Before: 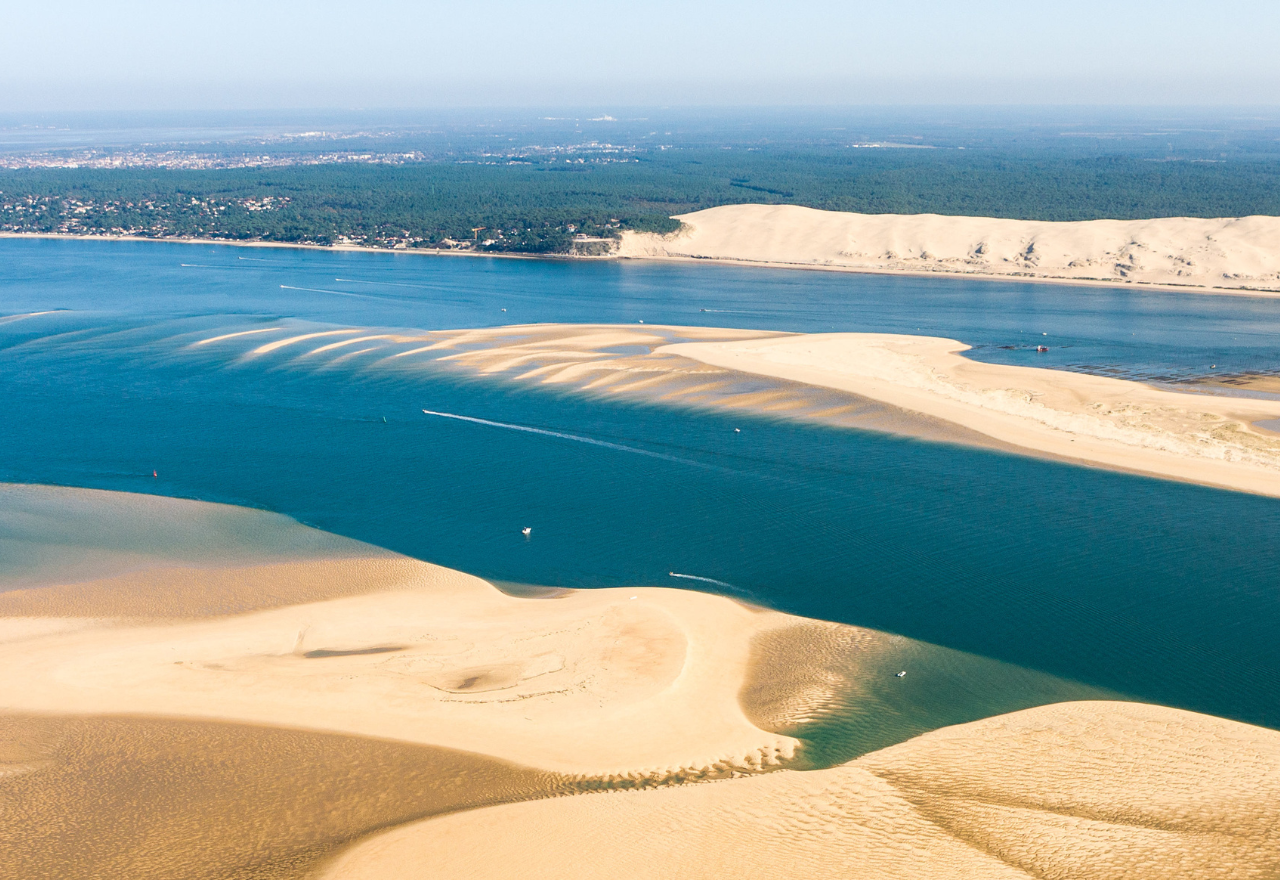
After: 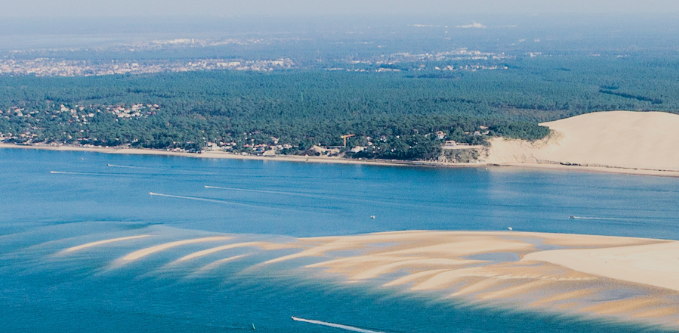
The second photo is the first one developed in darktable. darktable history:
crop: left 10.306%, top 10.646%, right 36.618%, bottom 51.512%
filmic rgb: black relative exposure -4.16 EV, white relative exposure 5.14 EV, hardness 2.13, contrast 1.182
